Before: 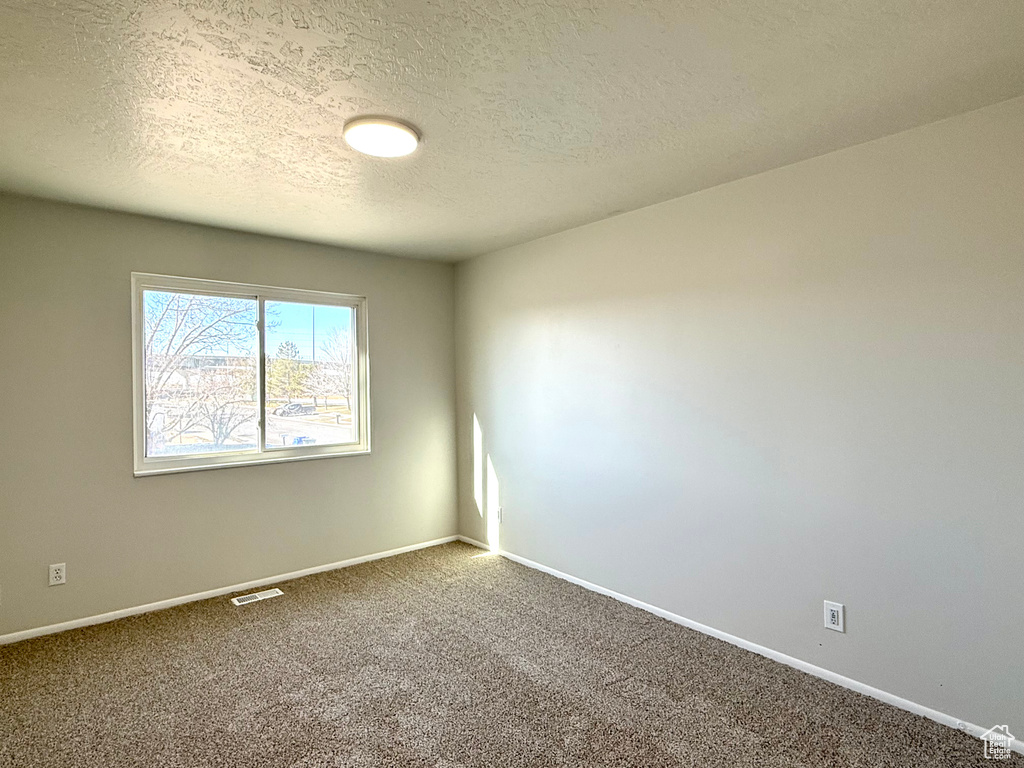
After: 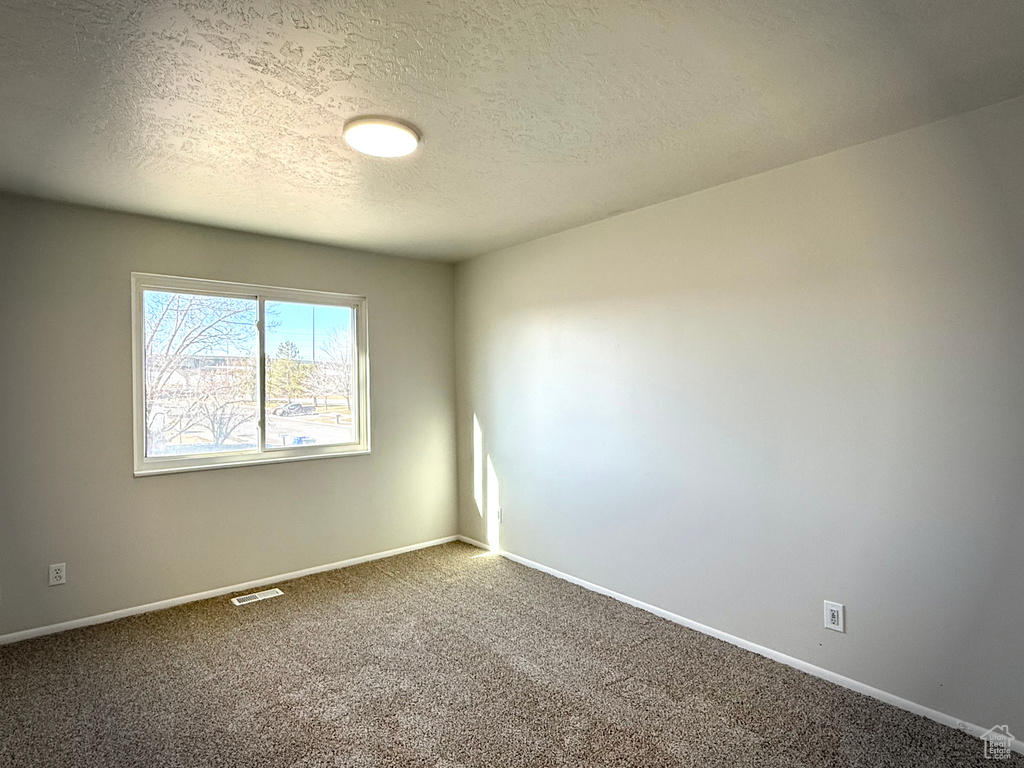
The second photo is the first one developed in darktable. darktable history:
vignetting: fall-off start 76%, fall-off radius 28.43%, width/height ratio 0.969, unbound false
